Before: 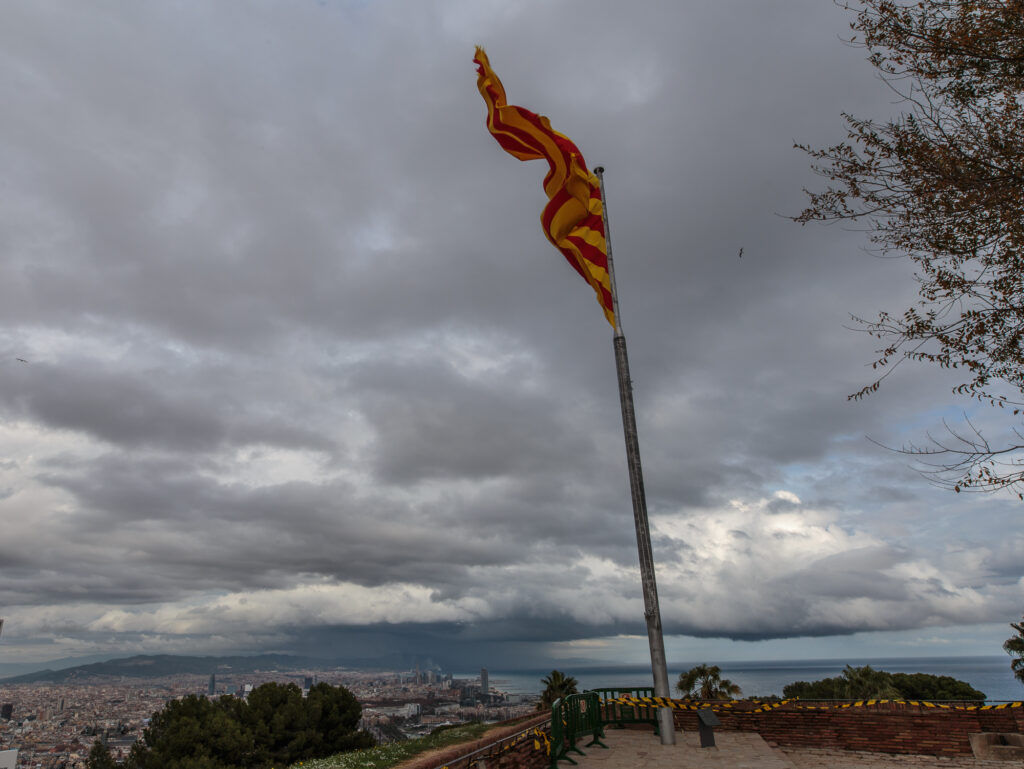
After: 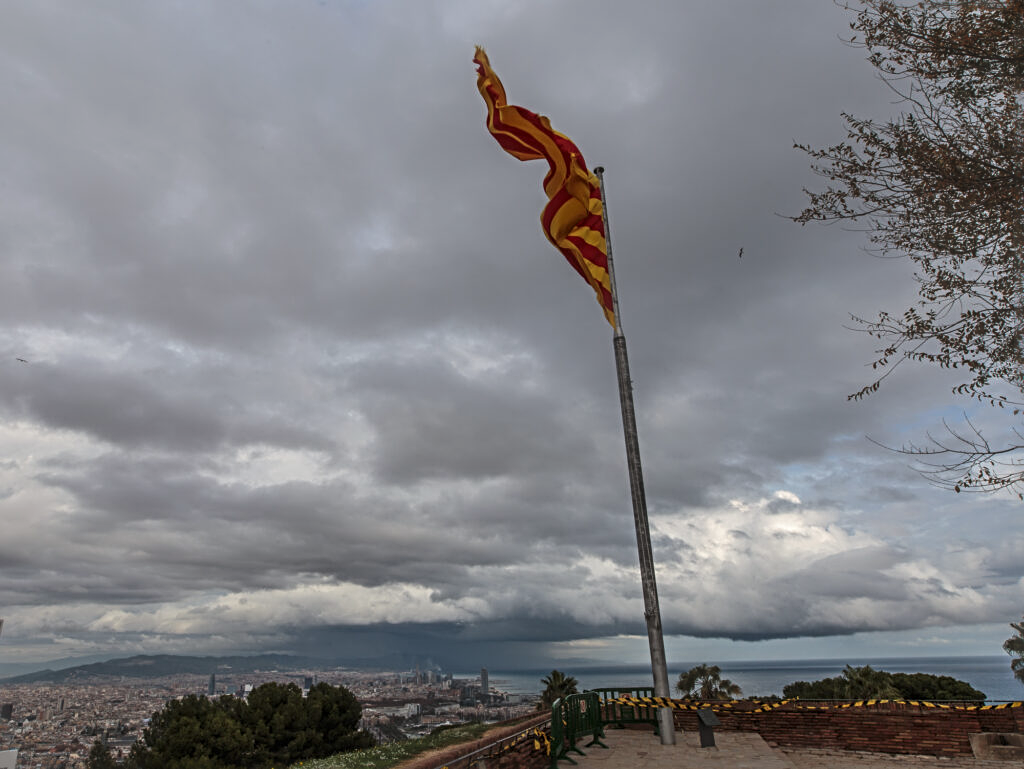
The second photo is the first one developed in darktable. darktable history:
sharpen: radius 4
haze removal: strength -0.1, adaptive false
